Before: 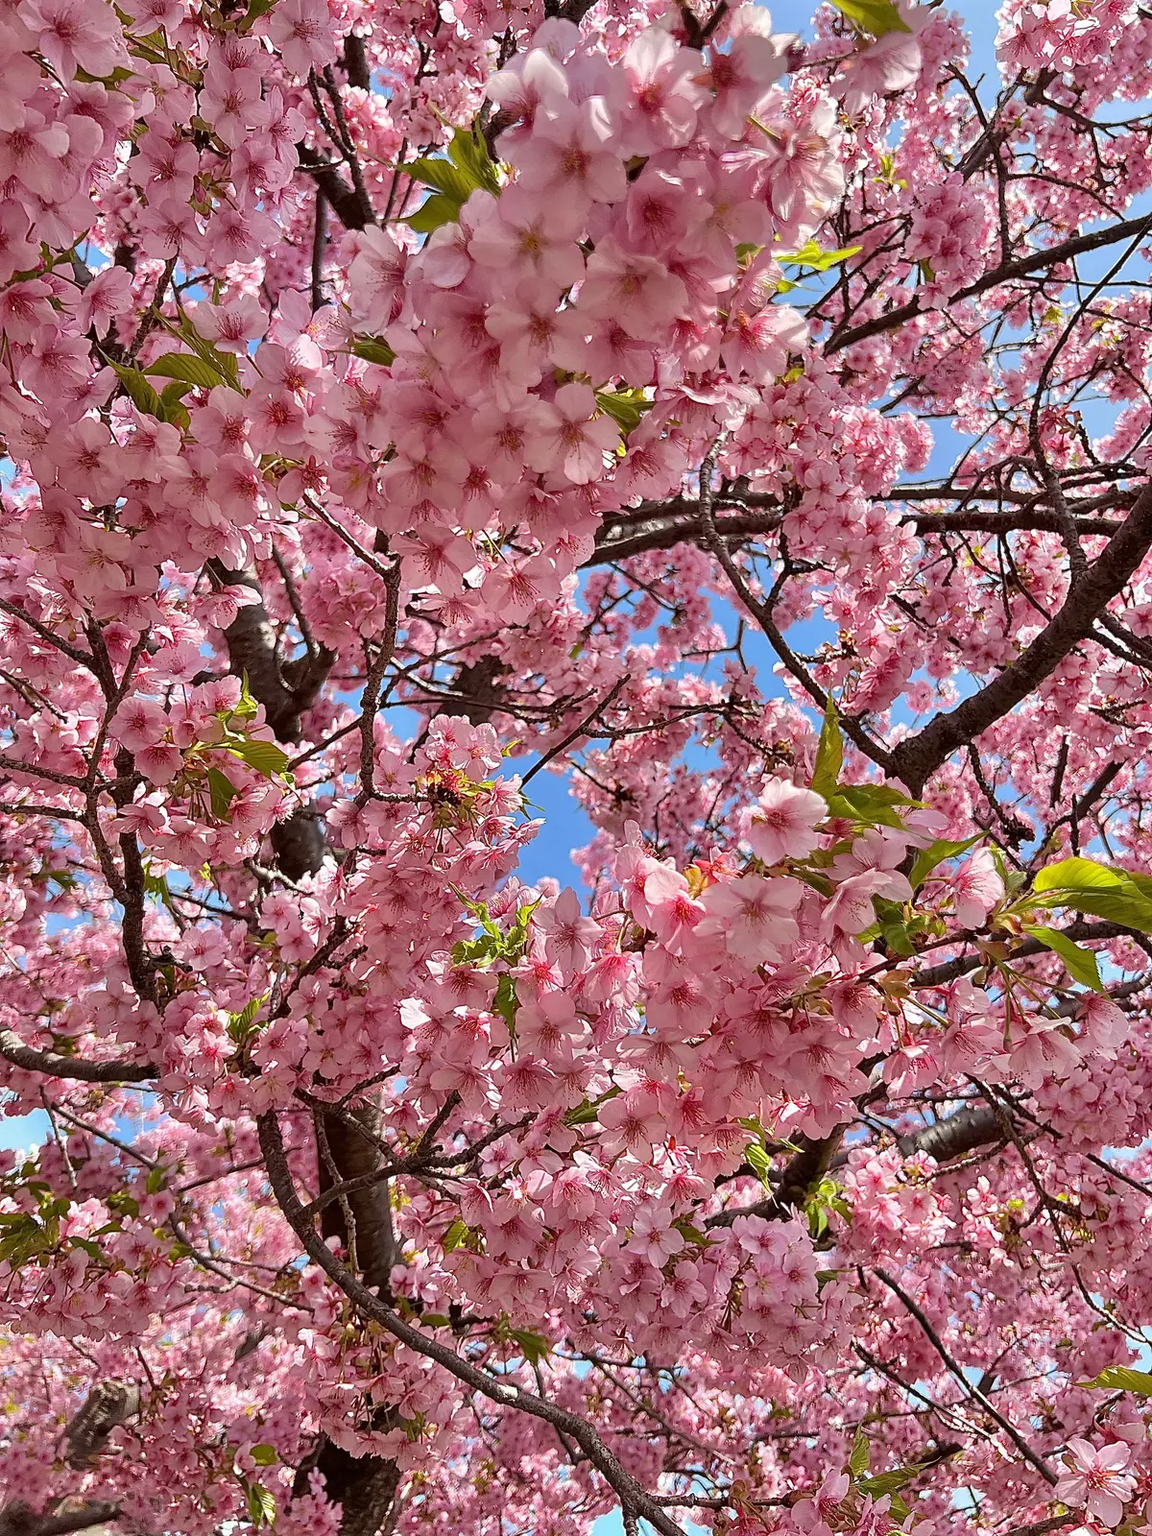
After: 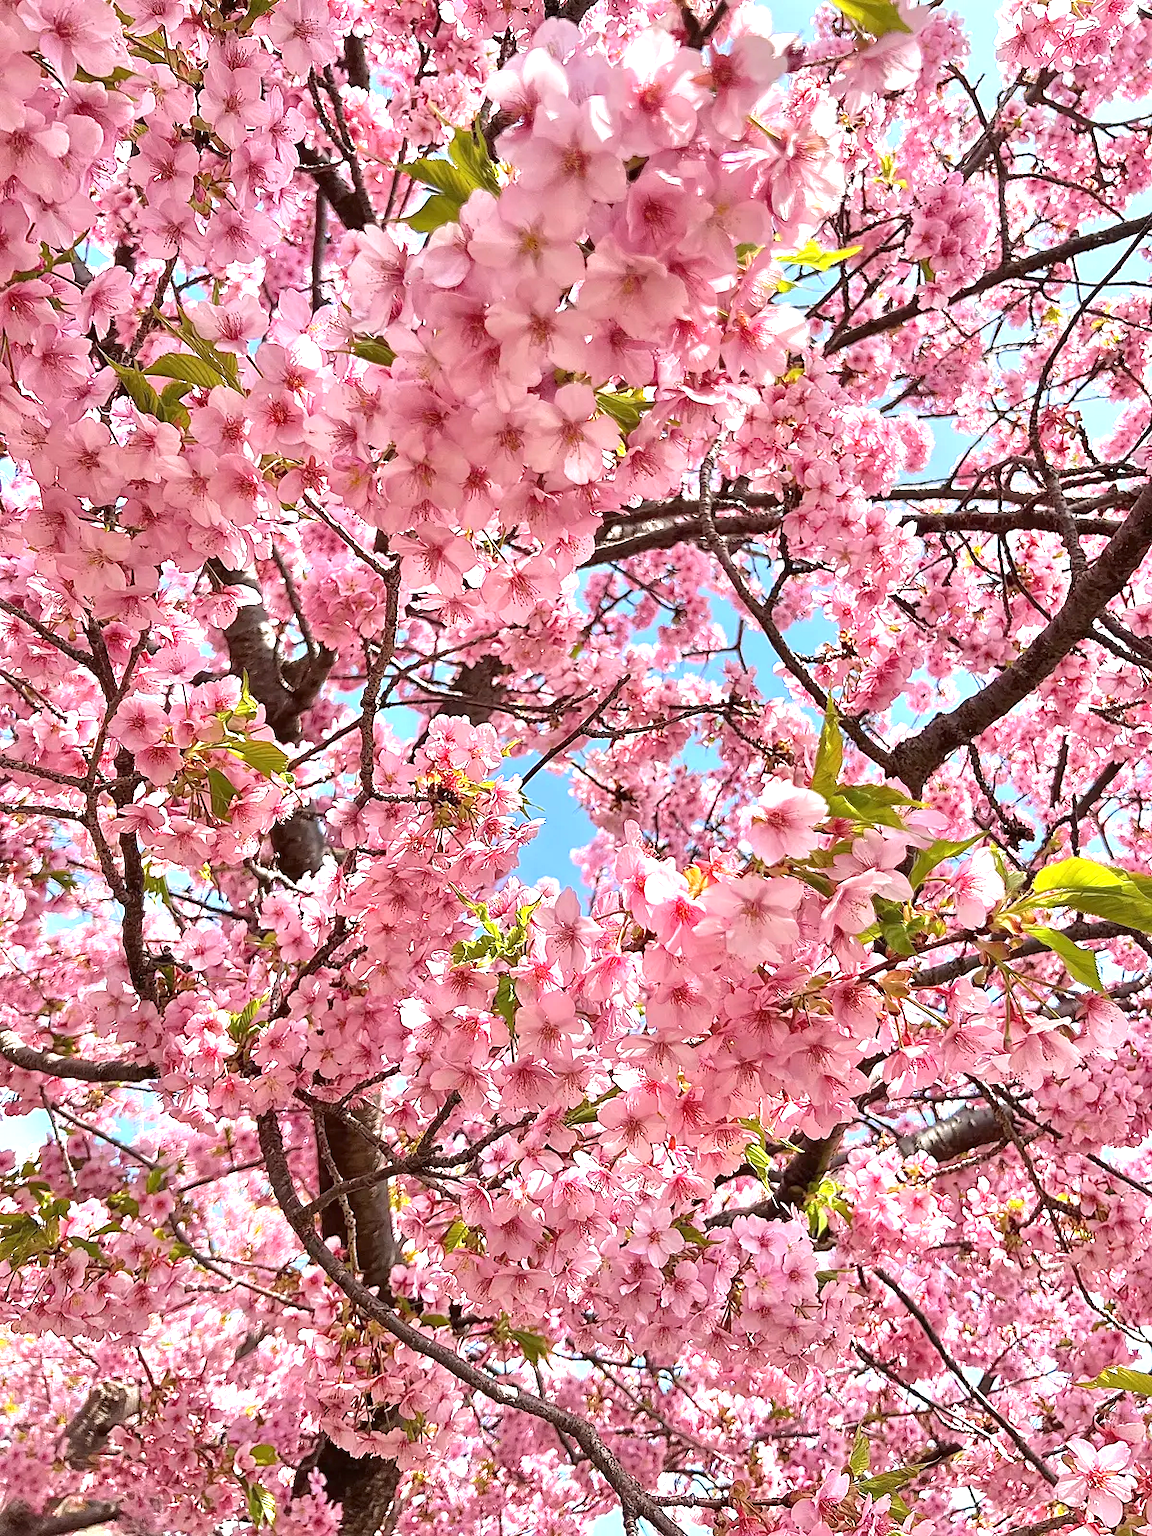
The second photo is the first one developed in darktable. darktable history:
exposure: black level correction 0, exposure 1.015 EV, compensate exposure bias true, compensate highlight preservation false
